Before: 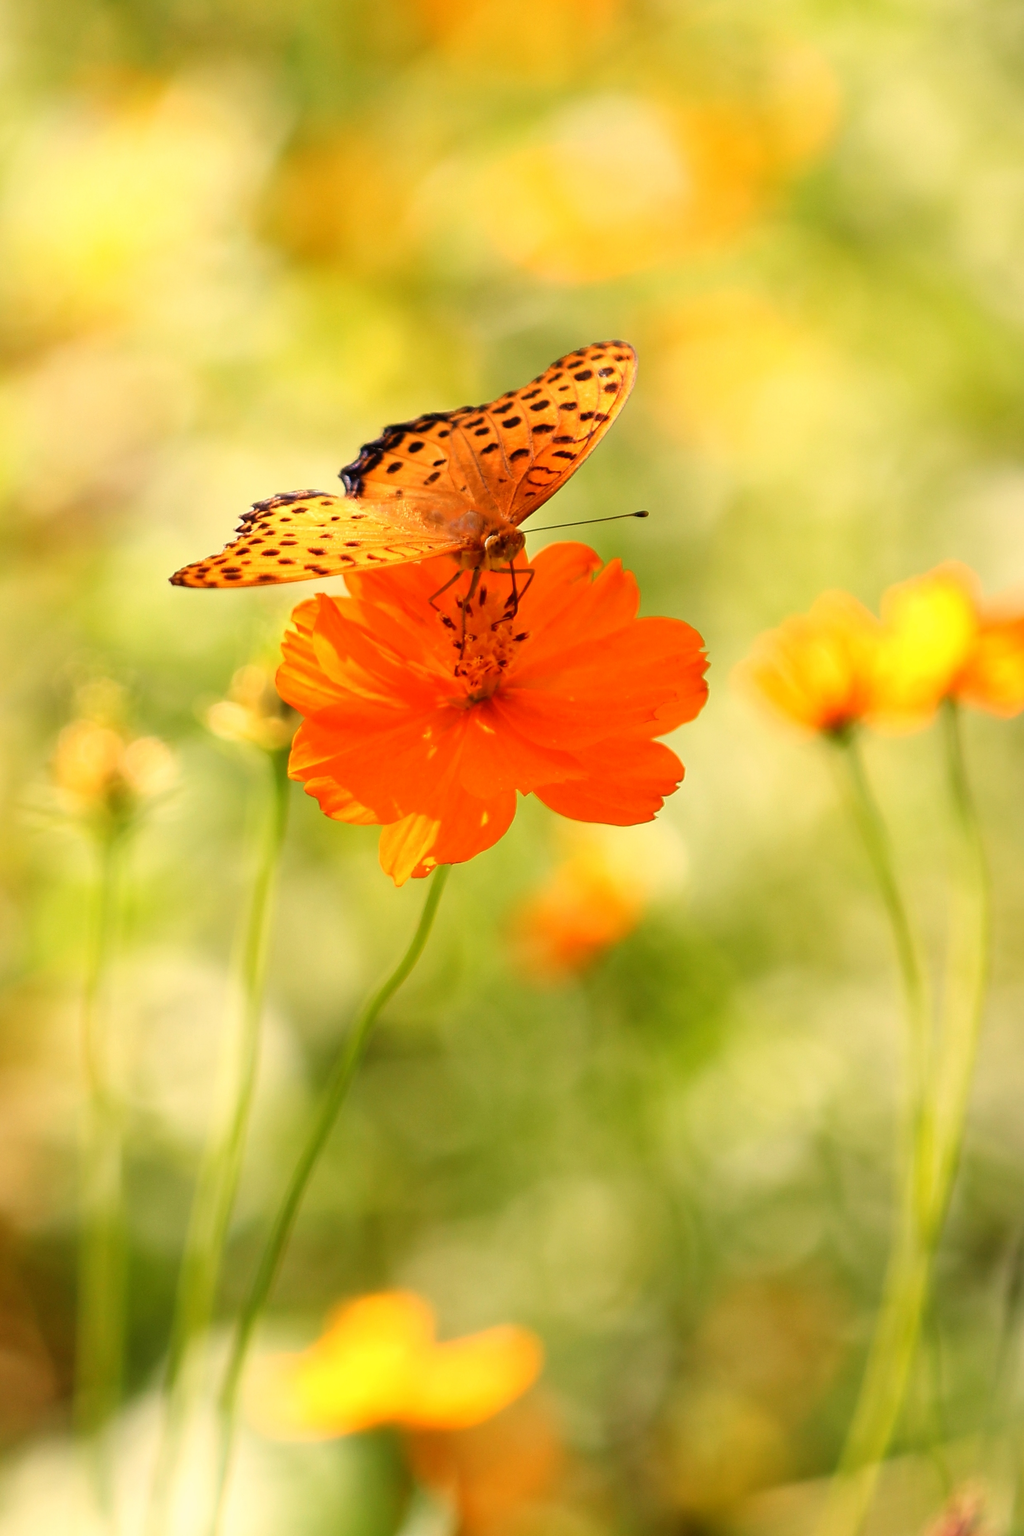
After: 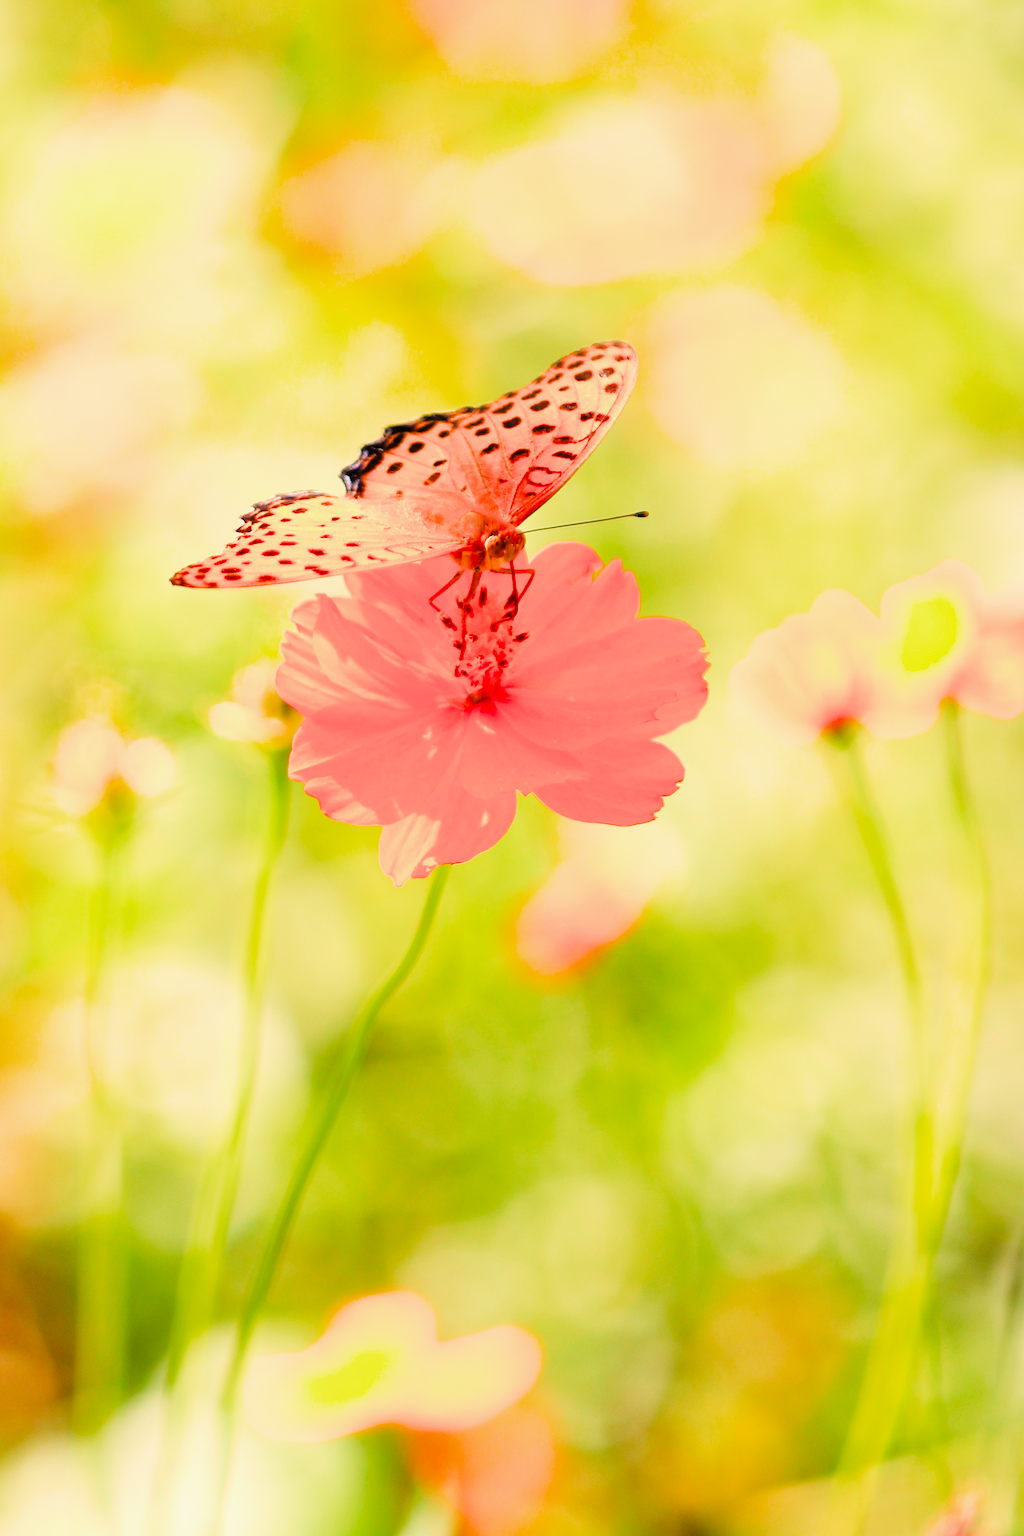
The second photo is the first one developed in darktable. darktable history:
exposure: black level correction 0, exposure 1.5 EV, compensate exposure bias true, compensate highlight preservation false
vibrance: vibrance 75%
filmic rgb: black relative exposure -7.65 EV, white relative exposure 4.56 EV, hardness 3.61, contrast 1.05
